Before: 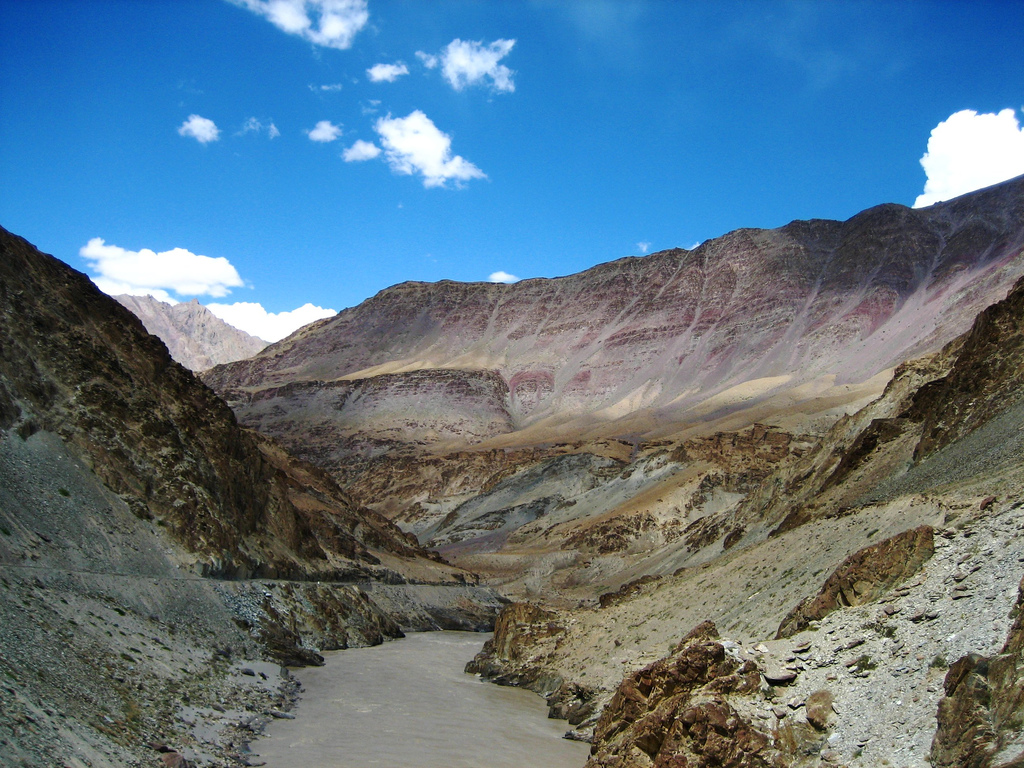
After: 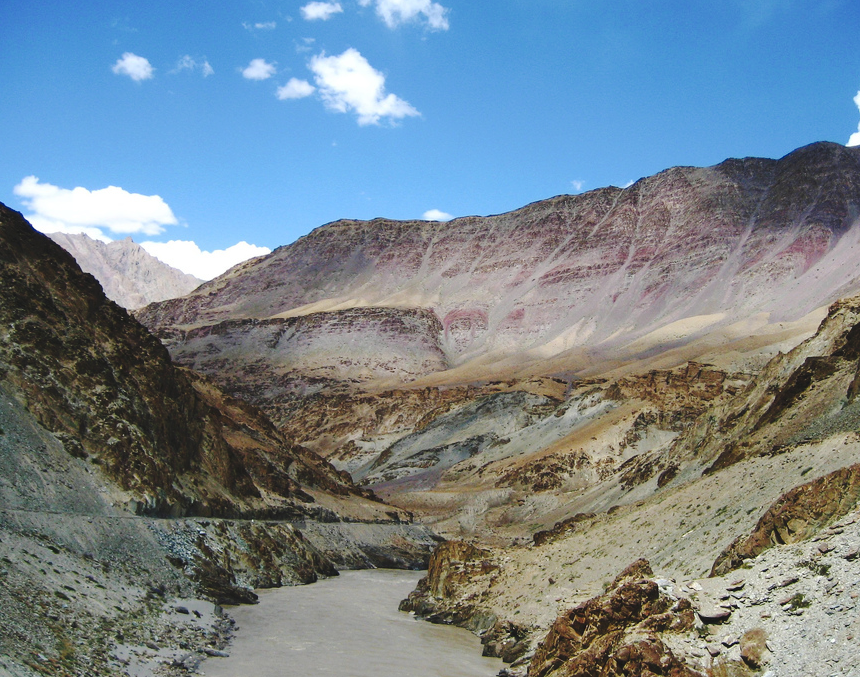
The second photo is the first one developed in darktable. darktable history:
crop: left 6.446%, top 8.188%, right 9.538%, bottom 3.548%
tone curve: curves: ch0 [(0, 0) (0.003, 0.068) (0.011, 0.079) (0.025, 0.092) (0.044, 0.107) (0.069, 0.121) (0.1, 0.134) (0.136, 0.16) (0.177, 0.198) (0.224, 0.242) (0.277, 0.312) (0.335, 0.384) (0.399, 0.461) (0.468, 0.539) (0.543, 0.622) (0.623, 0.691) (0.709, 0.763) (0.801, 0.833) (0.898, 0.909) (1, 1)], preserve colors none
